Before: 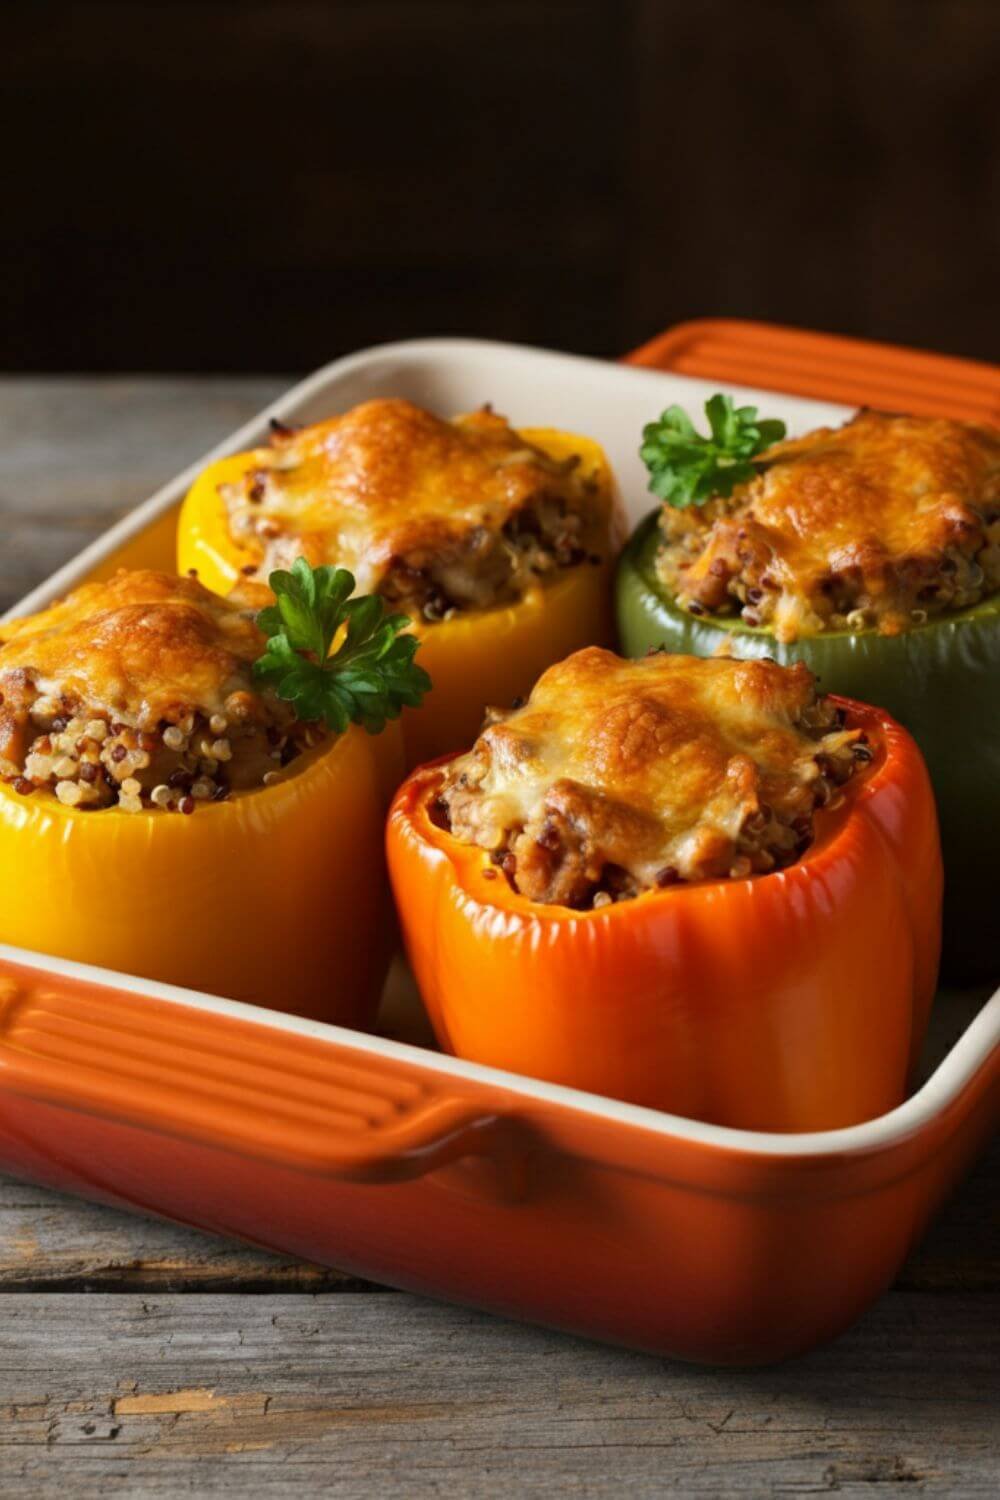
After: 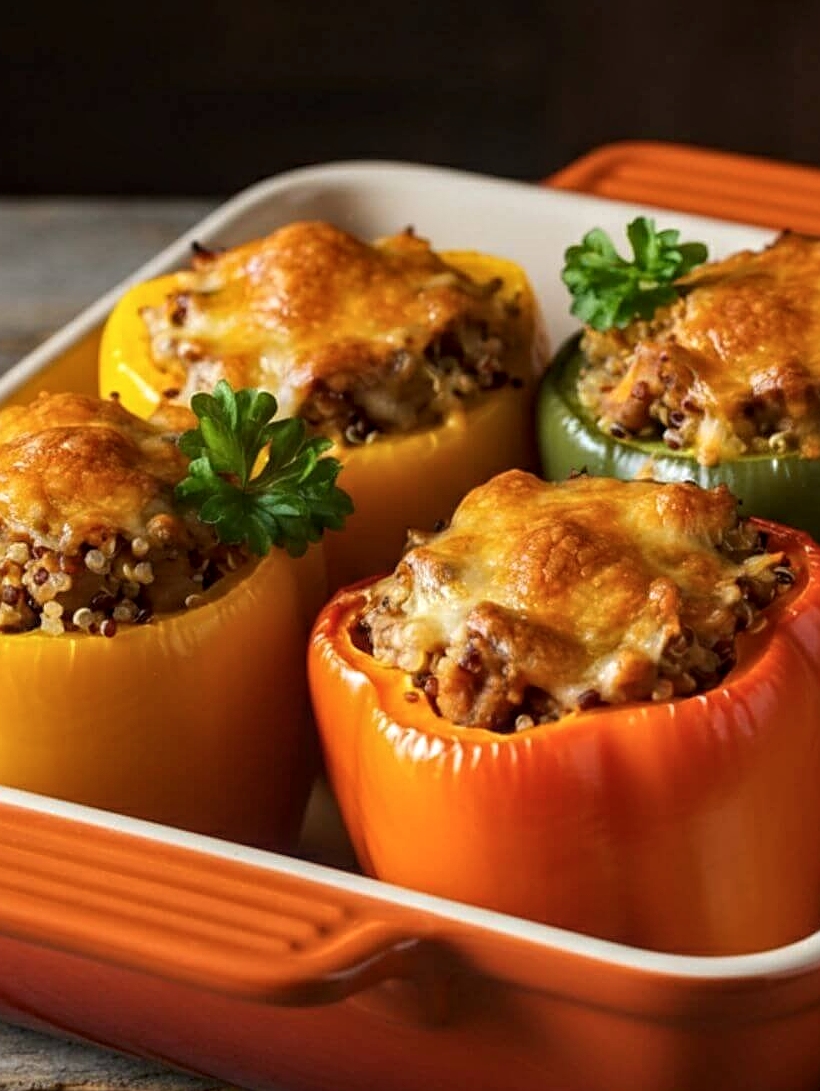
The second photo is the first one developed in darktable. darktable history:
local contrast: on, module defaults
color balance rgb: global vibrance 0.5%
sharpen: on, module defaults
crop: left 7.856%, top 11.836%, right 10.12%, bottom 15.387%
